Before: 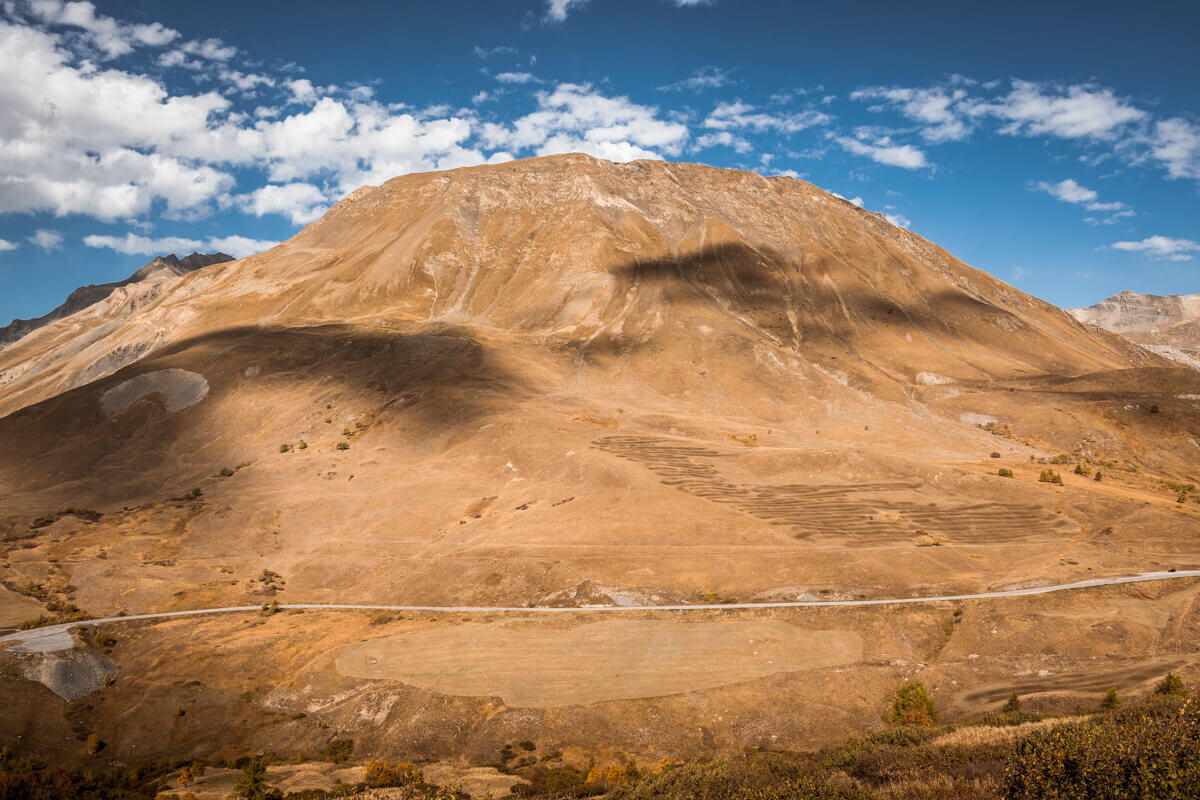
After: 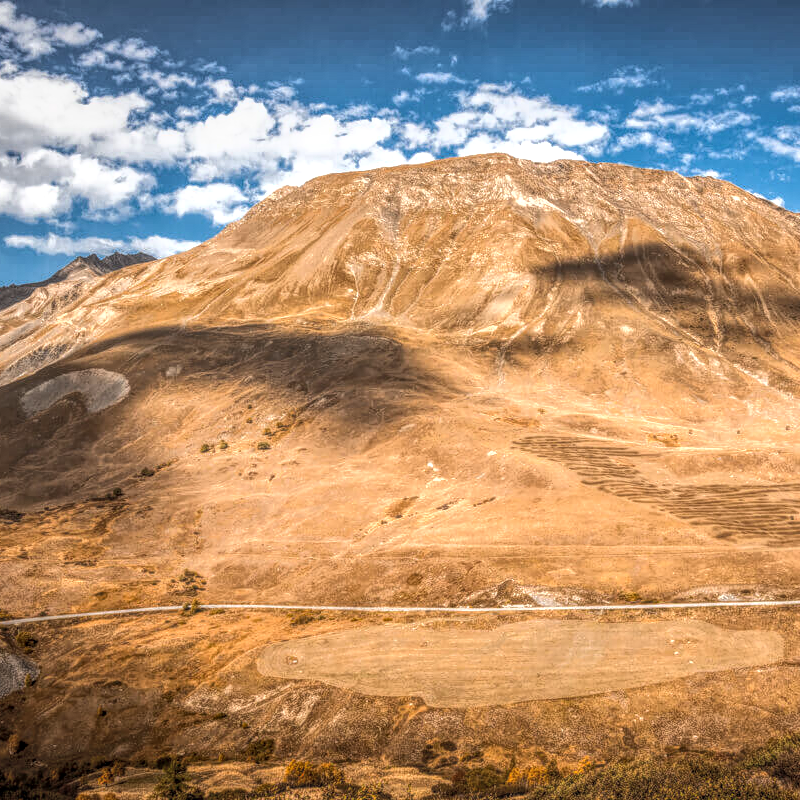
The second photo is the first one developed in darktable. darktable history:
tone equalizer: -8 EV -0.75 EV, -7 EV -0.7 EV, -6 EV -0.6 EV, -5 EV -0.4 EV, -3 EV 0.4 EV, -2 EV 0.6 EV, -1 EV 0.7 EV, +0 EV 0.75 EV, edges refinement/feathering 500, mask exposure compensation -1.57 EV, preserve details no
local contrast: highlights 20%, shadows 30%, detail 200%, midtone range 0.2
crop and rotate: left 6.617%, right 26.717%
